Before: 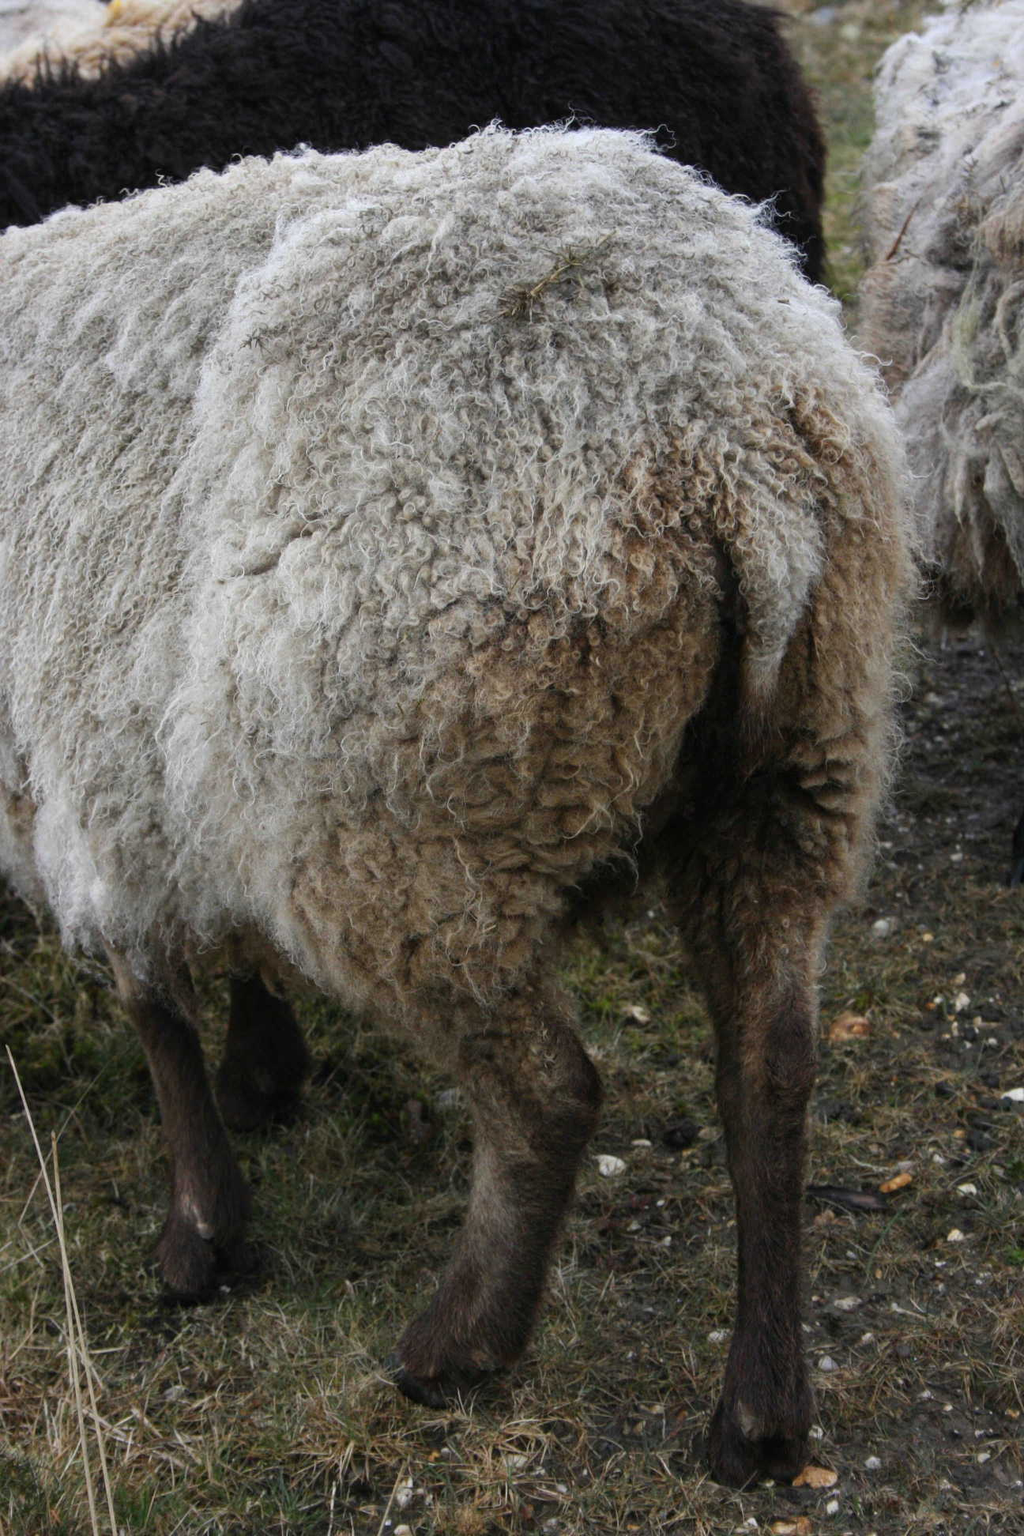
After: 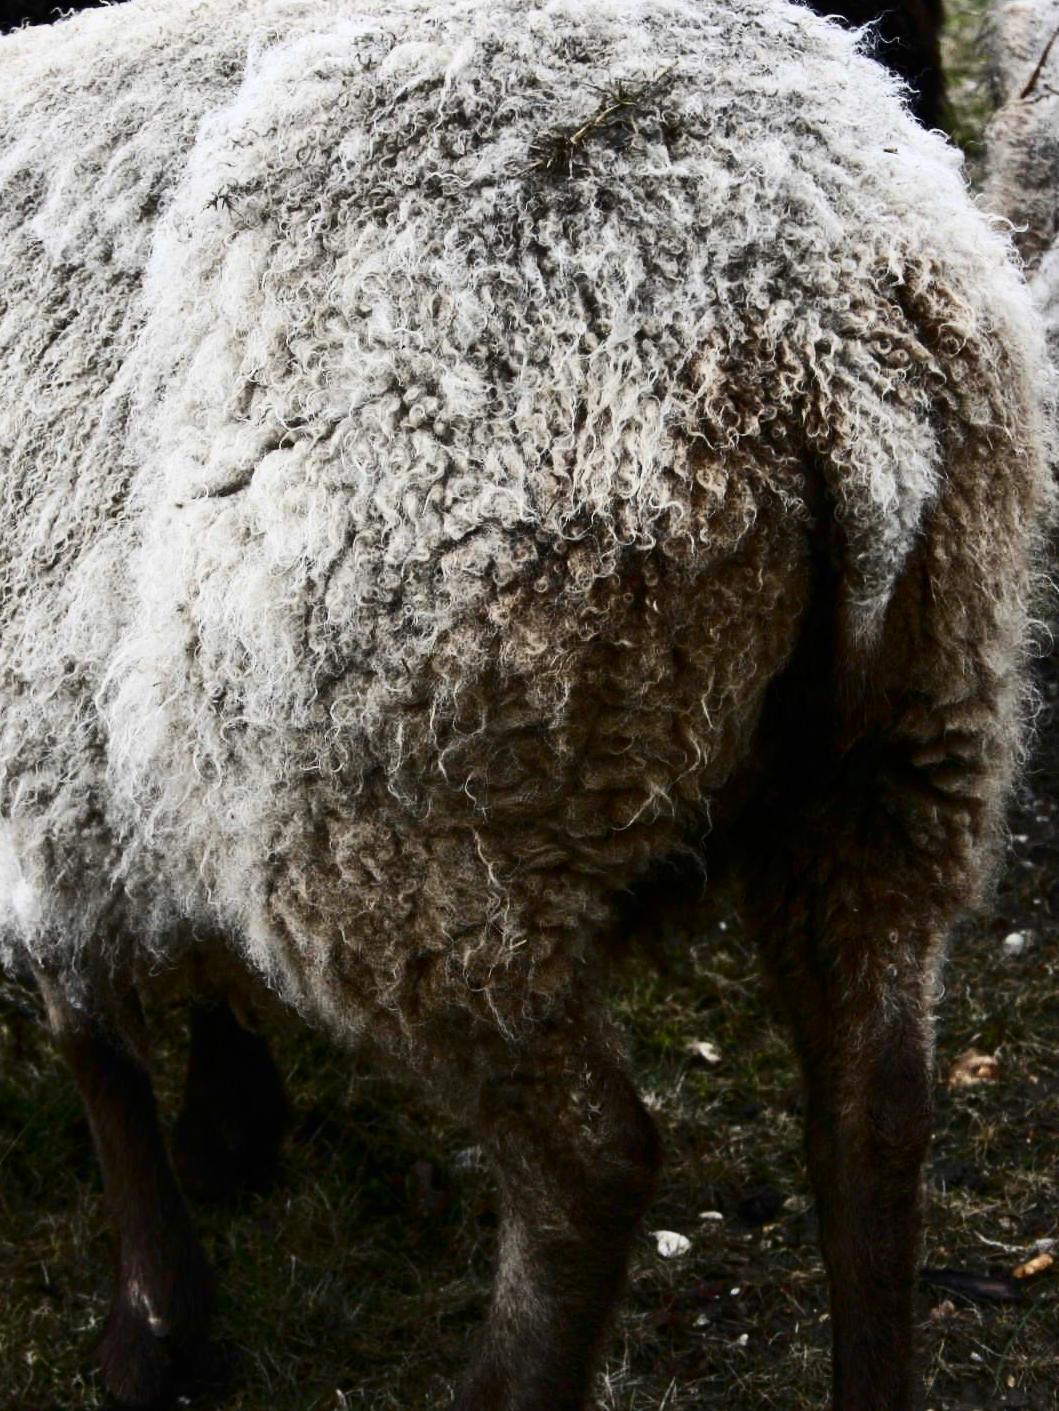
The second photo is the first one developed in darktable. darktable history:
crop: left 7.864%, top 11.92%, right 10.408%, bottom 15.475%
contrast brightness saturation: contrast 0.509, saturation -0.082
shadows and highlights: shadows 24.99, highlights -24.15
